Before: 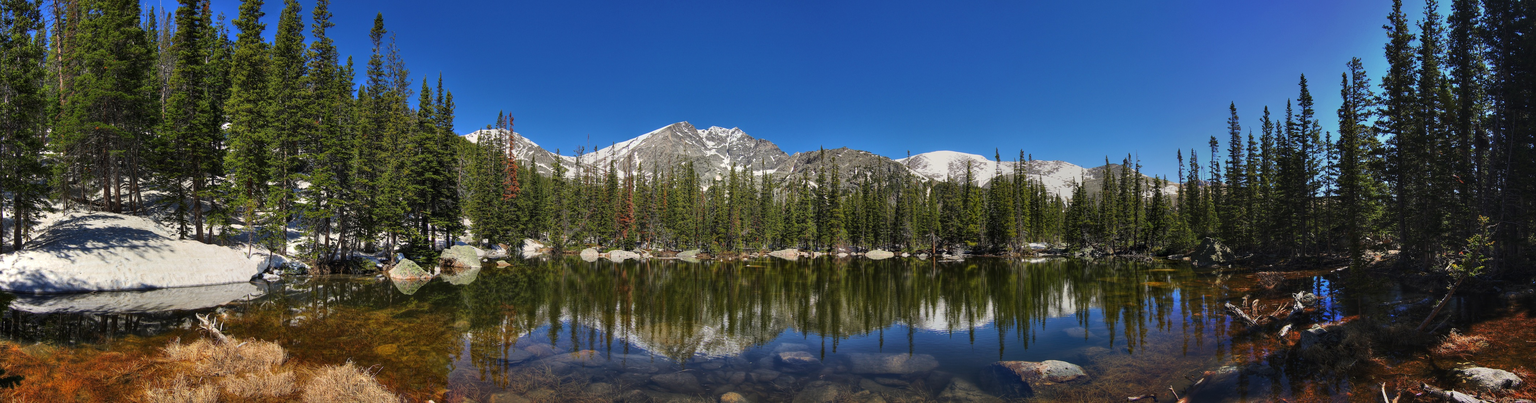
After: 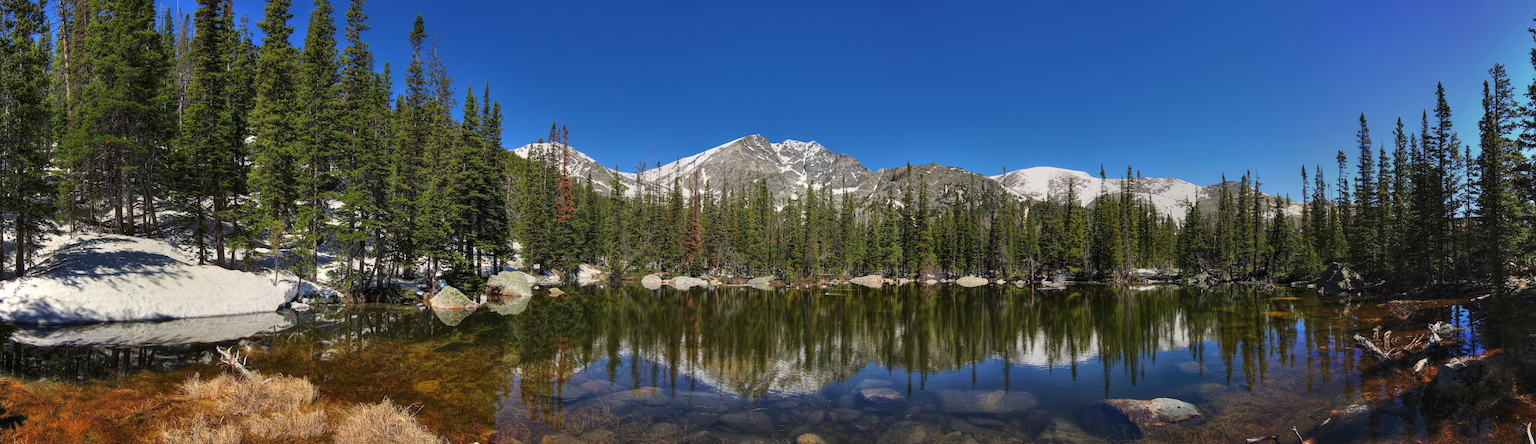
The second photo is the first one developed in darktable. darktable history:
crop: right 9.501%, bottom 0.026%
